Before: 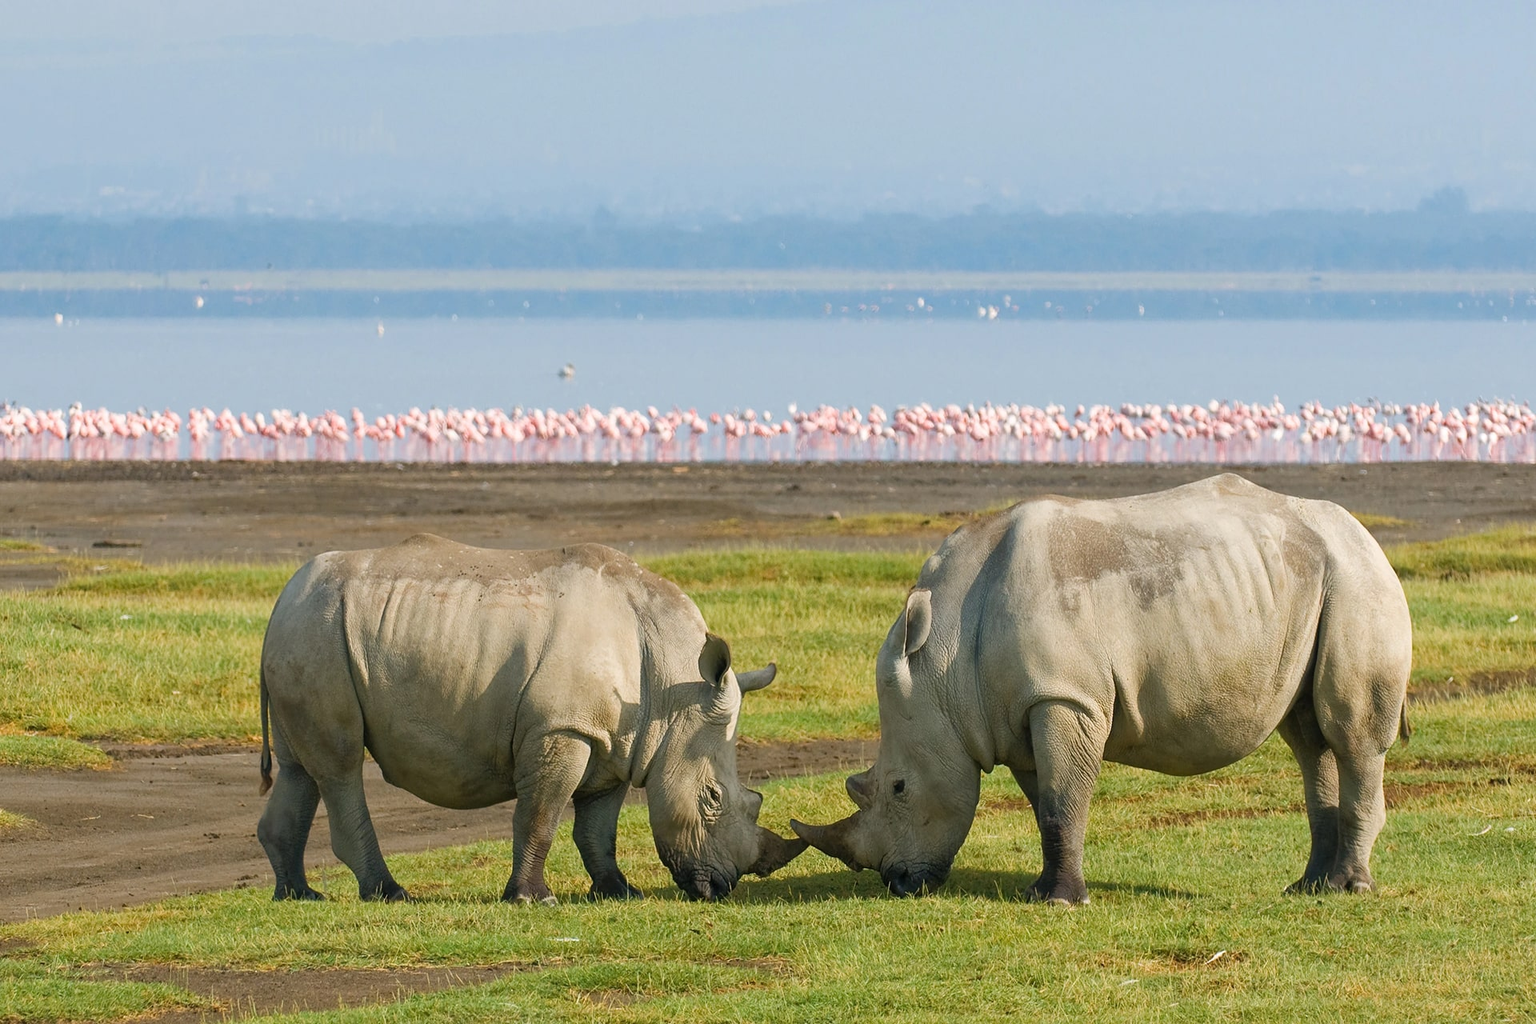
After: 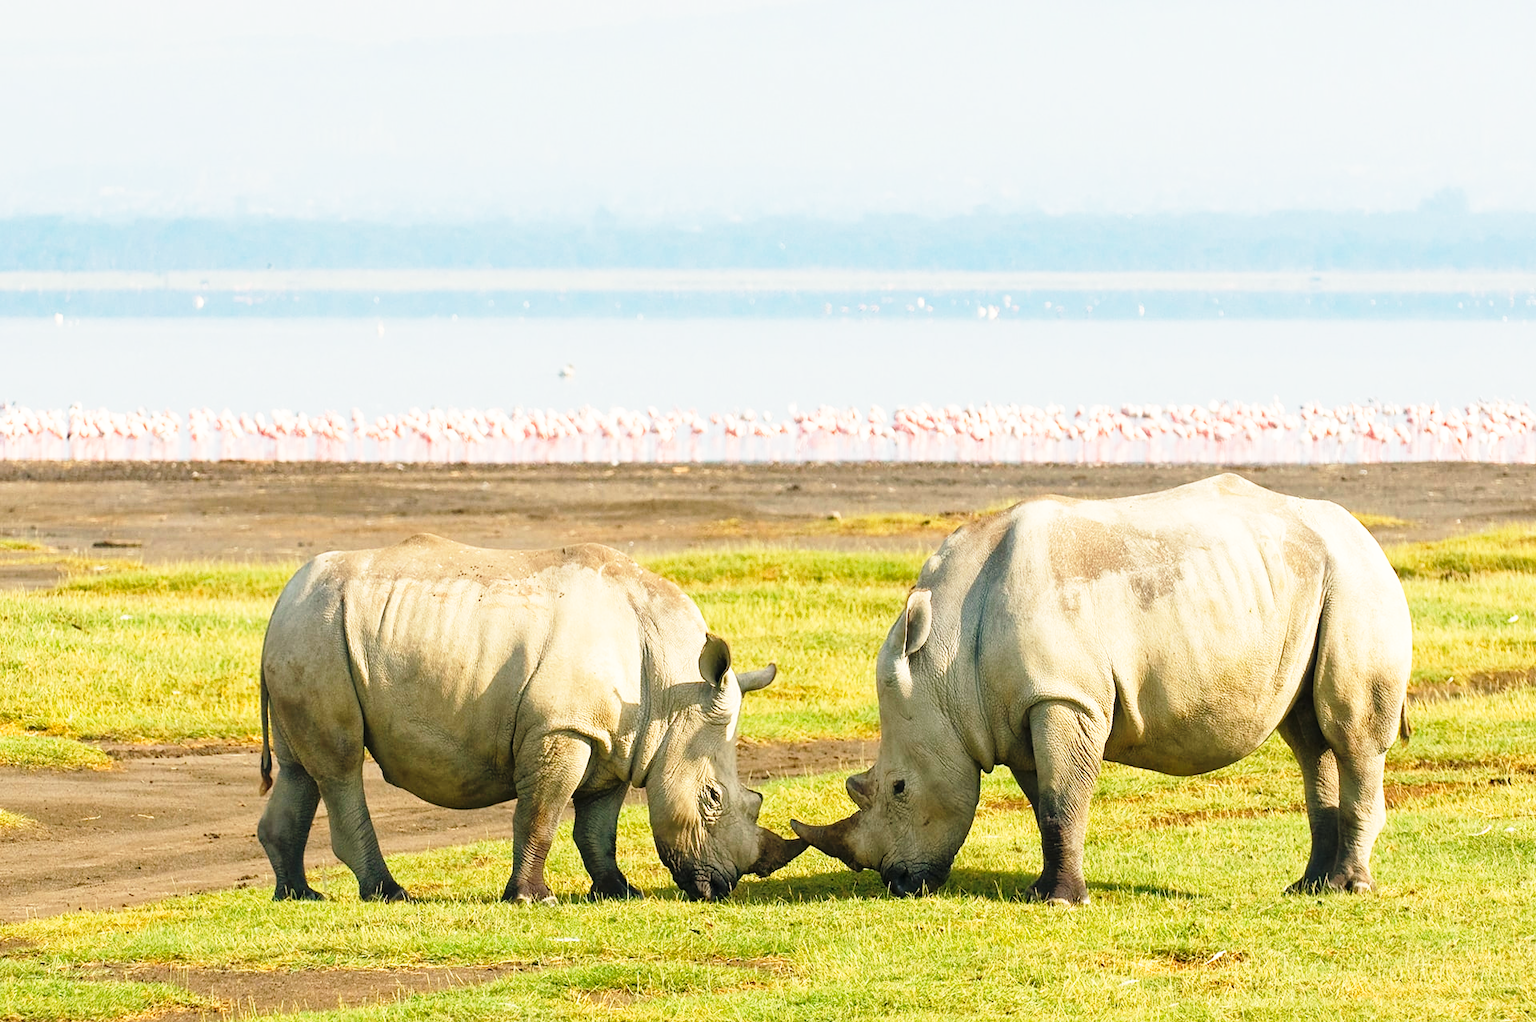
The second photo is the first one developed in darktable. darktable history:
crop: top 0.05%, bottom 0.098%
white balance: red 1.045, blue 0.932
base curve: curves: ch0 [(0, 0) (0.026, 0.03) (0.109, 0.232) (0.351, 0.748) (0.669, 0.968) (1, 1)], preserve colors none
